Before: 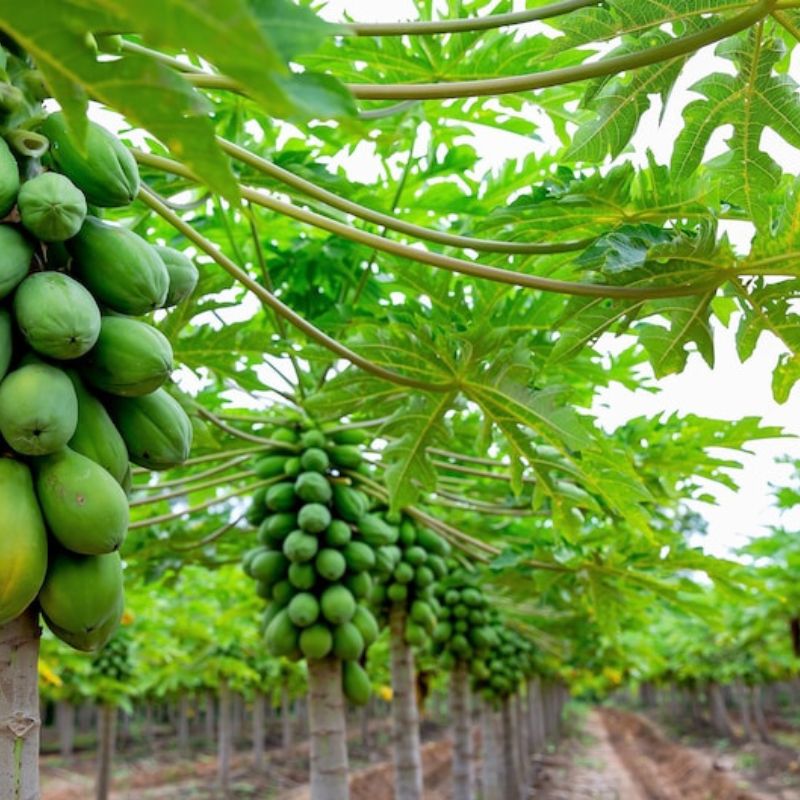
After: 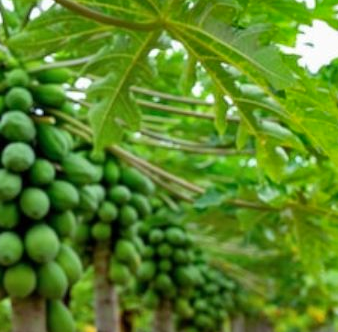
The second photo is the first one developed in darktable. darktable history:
shadows and highlights: shadows 30.66, highlights -63.24, soften with gaussian
crop: left 37.083%, top 45.126%, right 20.638%, bottom 13.367%
